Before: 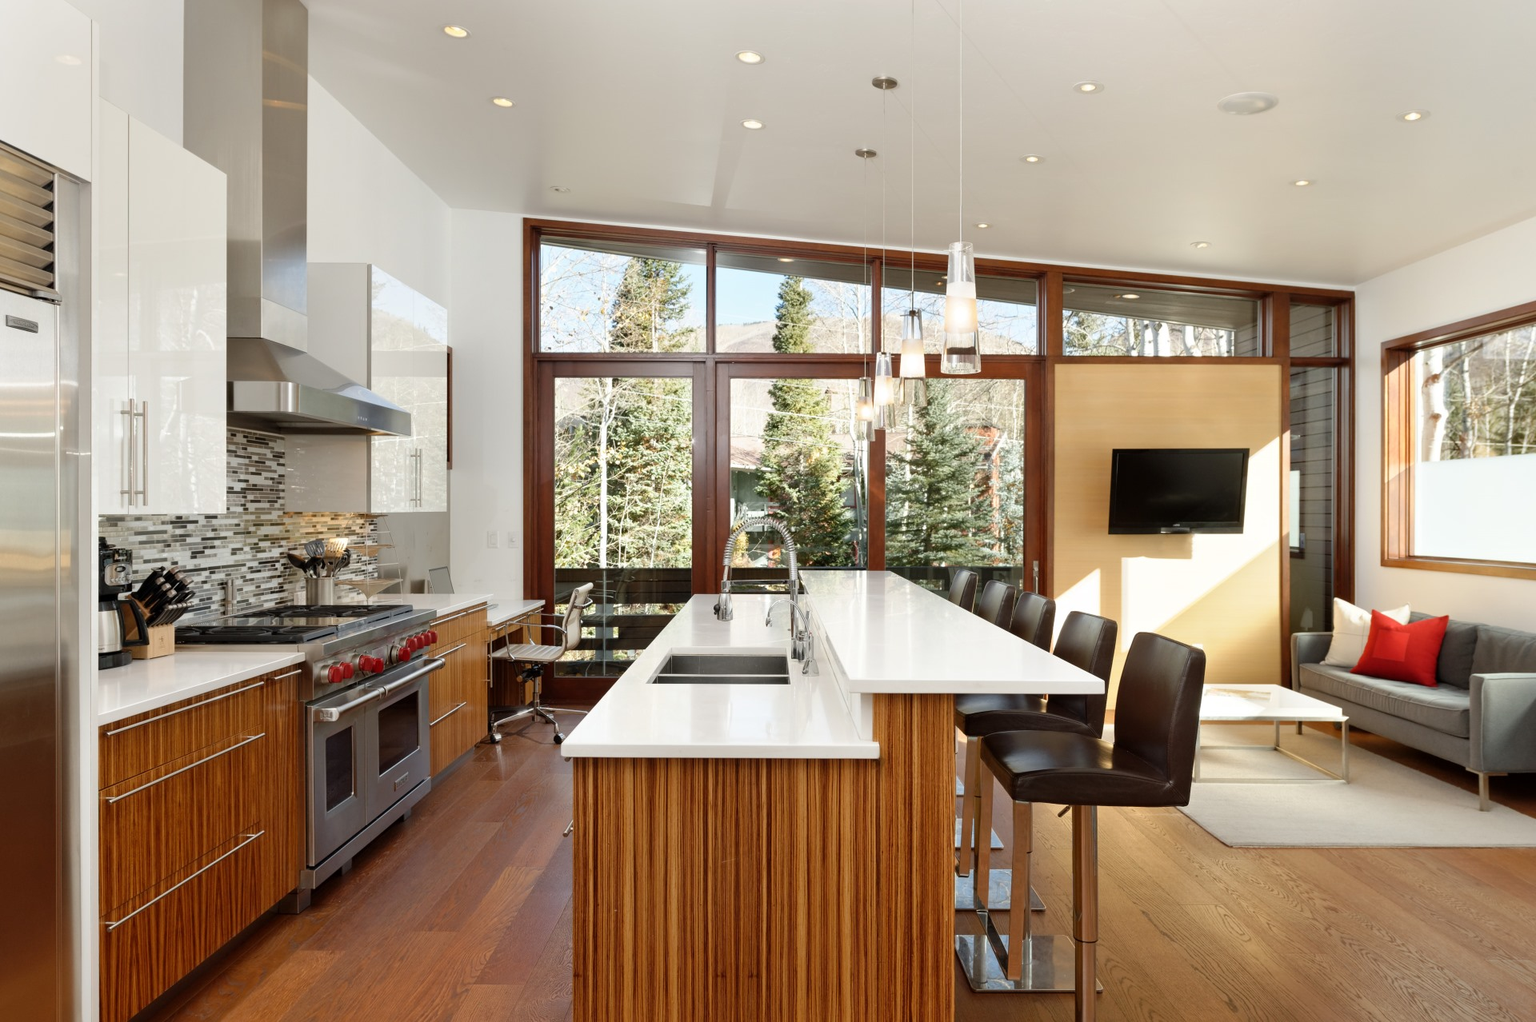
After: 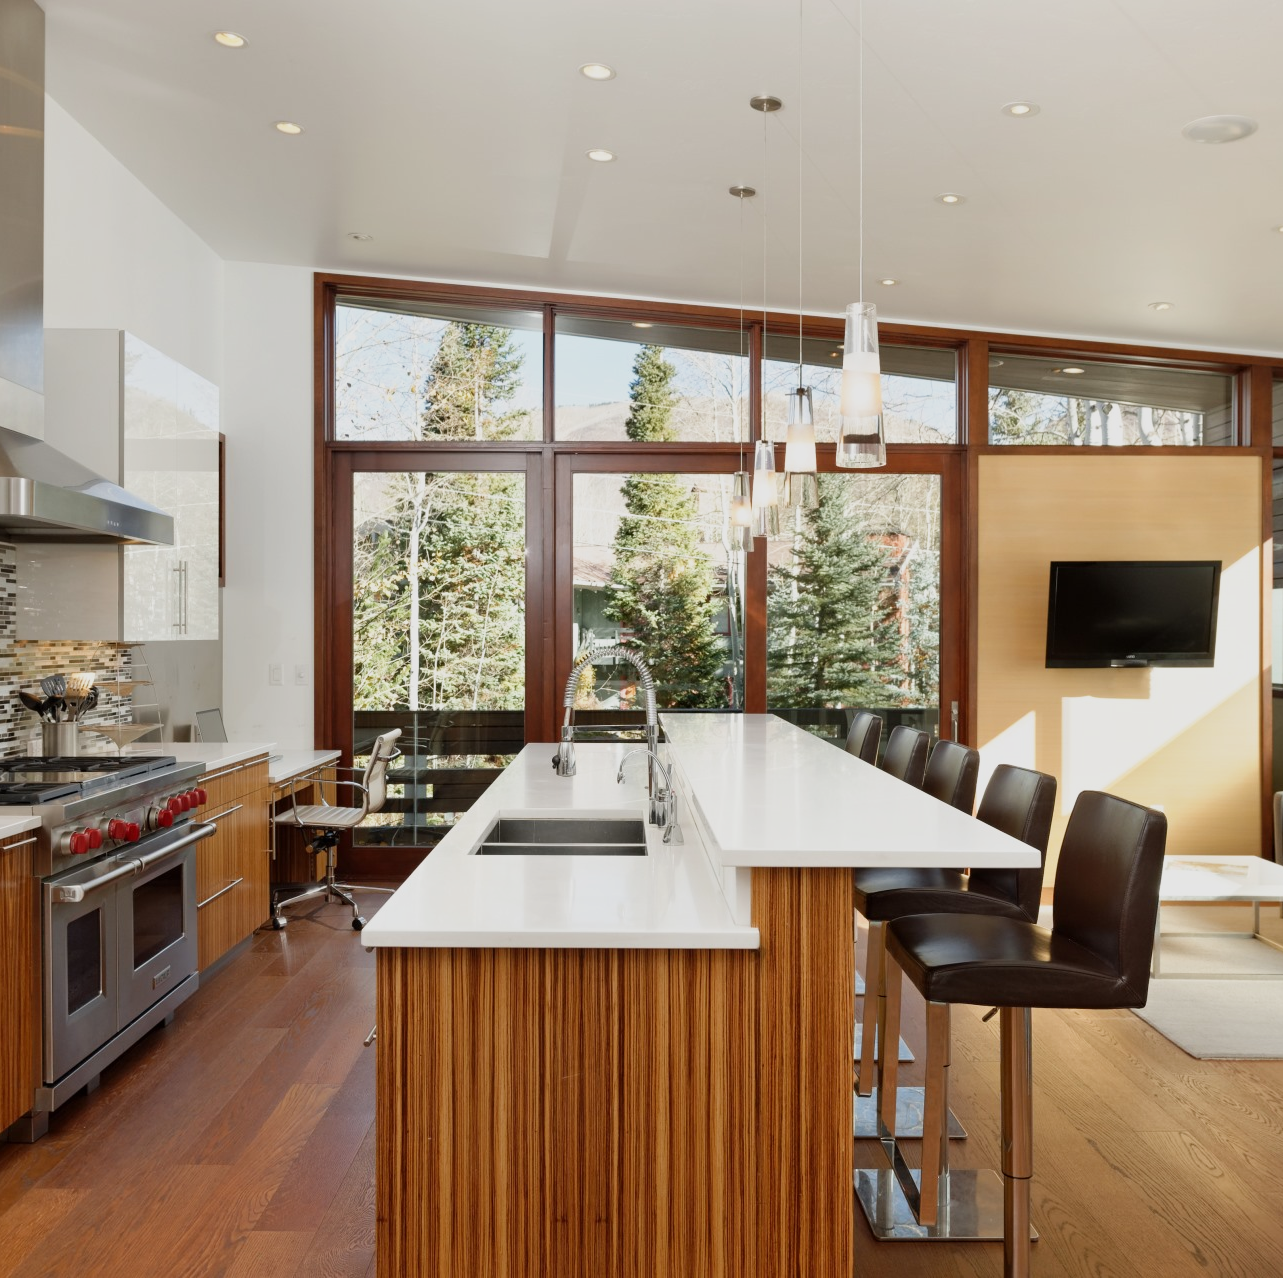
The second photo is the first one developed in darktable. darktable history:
crop and rotate: left 17.732%, right 15.423%
sigmoid: contrast 1.22, skew 0.65
